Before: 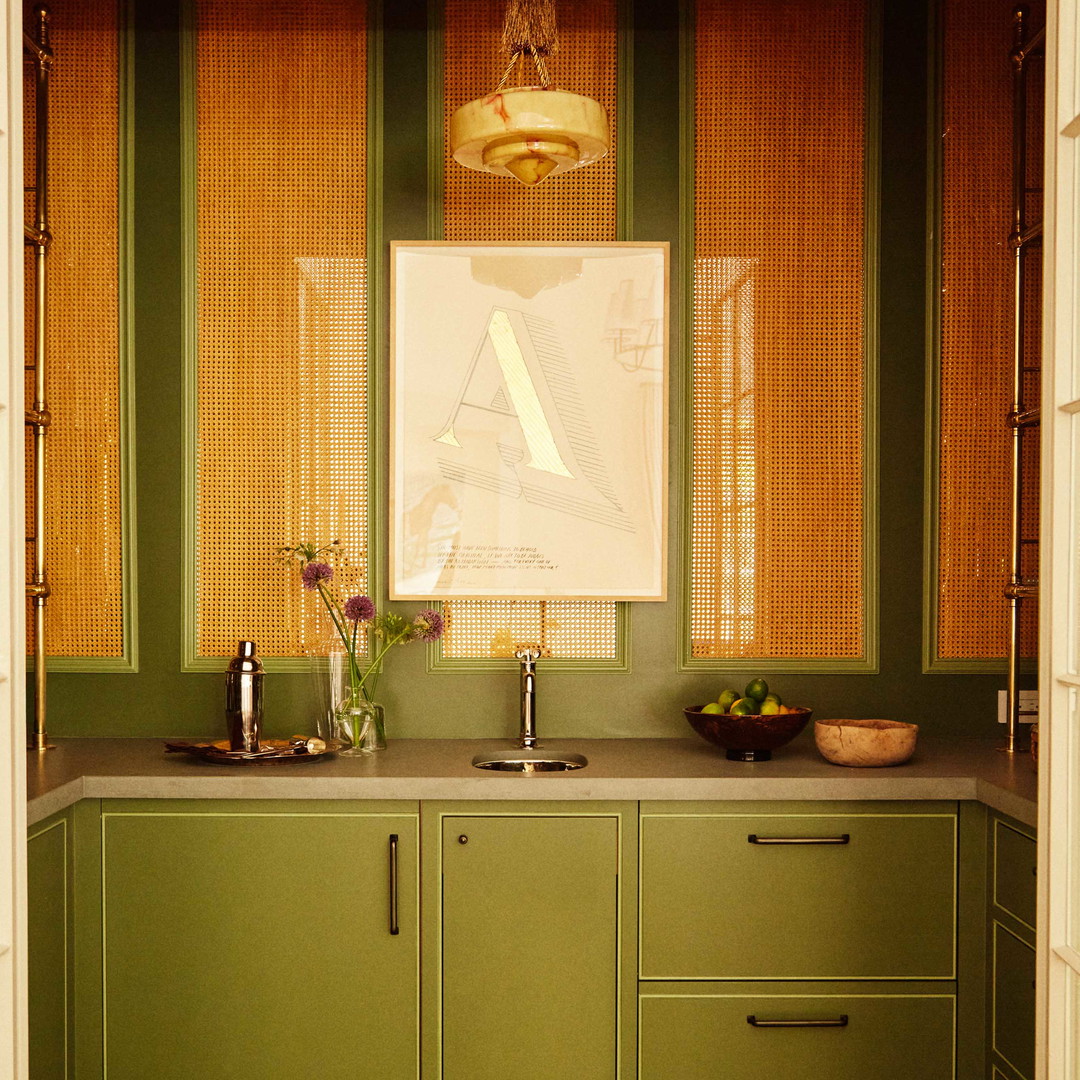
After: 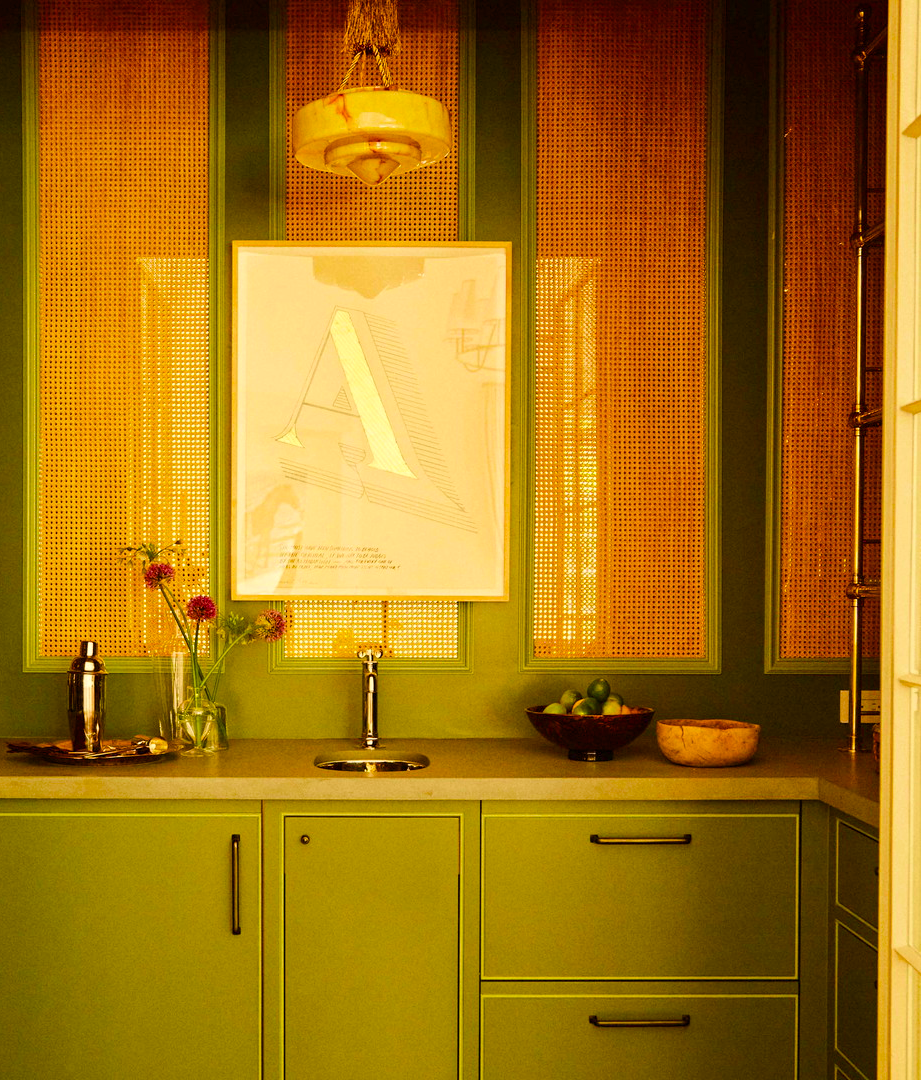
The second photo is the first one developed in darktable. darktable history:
color correction: highlights a* 1.42, highlights b* 17.32
color balance rgb: perceptual saturation grading › global saturation 35.096%, perceptual saturation grading › highlights -29.938%, perceptual saturation grading › shadows 35.977%, perceptual brilliance grading › mid-tones 9.757%, perceptual brilliance grading › shadows 14.634%, global vibrance 41.978%
velvia: on, module defaults
crop and rotate: left 14.708%
